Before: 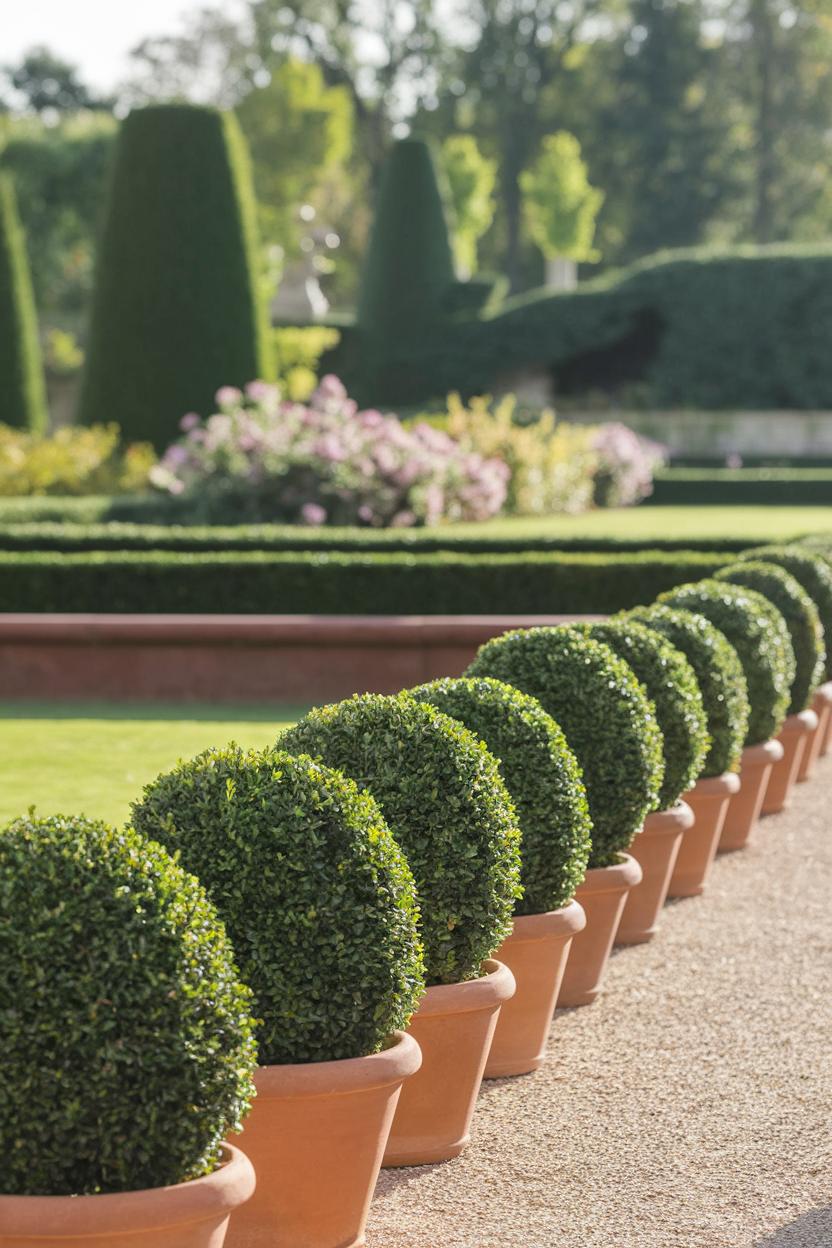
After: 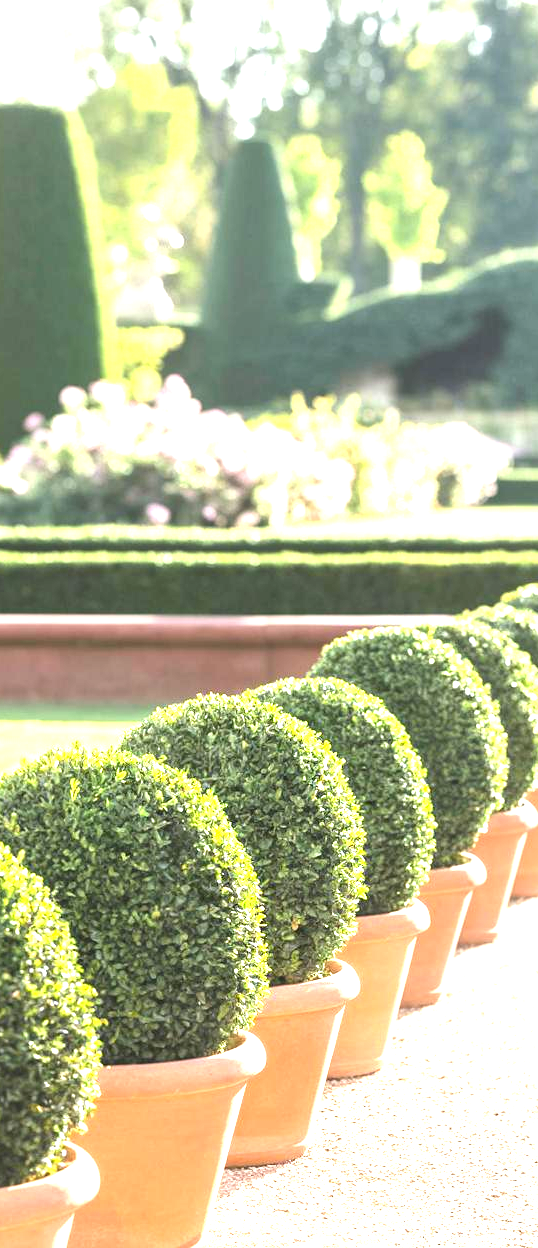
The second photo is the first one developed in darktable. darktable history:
crop and rotate: left 18.788%, right 16.524%
exposure: black level correction 0, exposure 1.929 EV, compensate exposure bias true, compensate highlight preservation false
